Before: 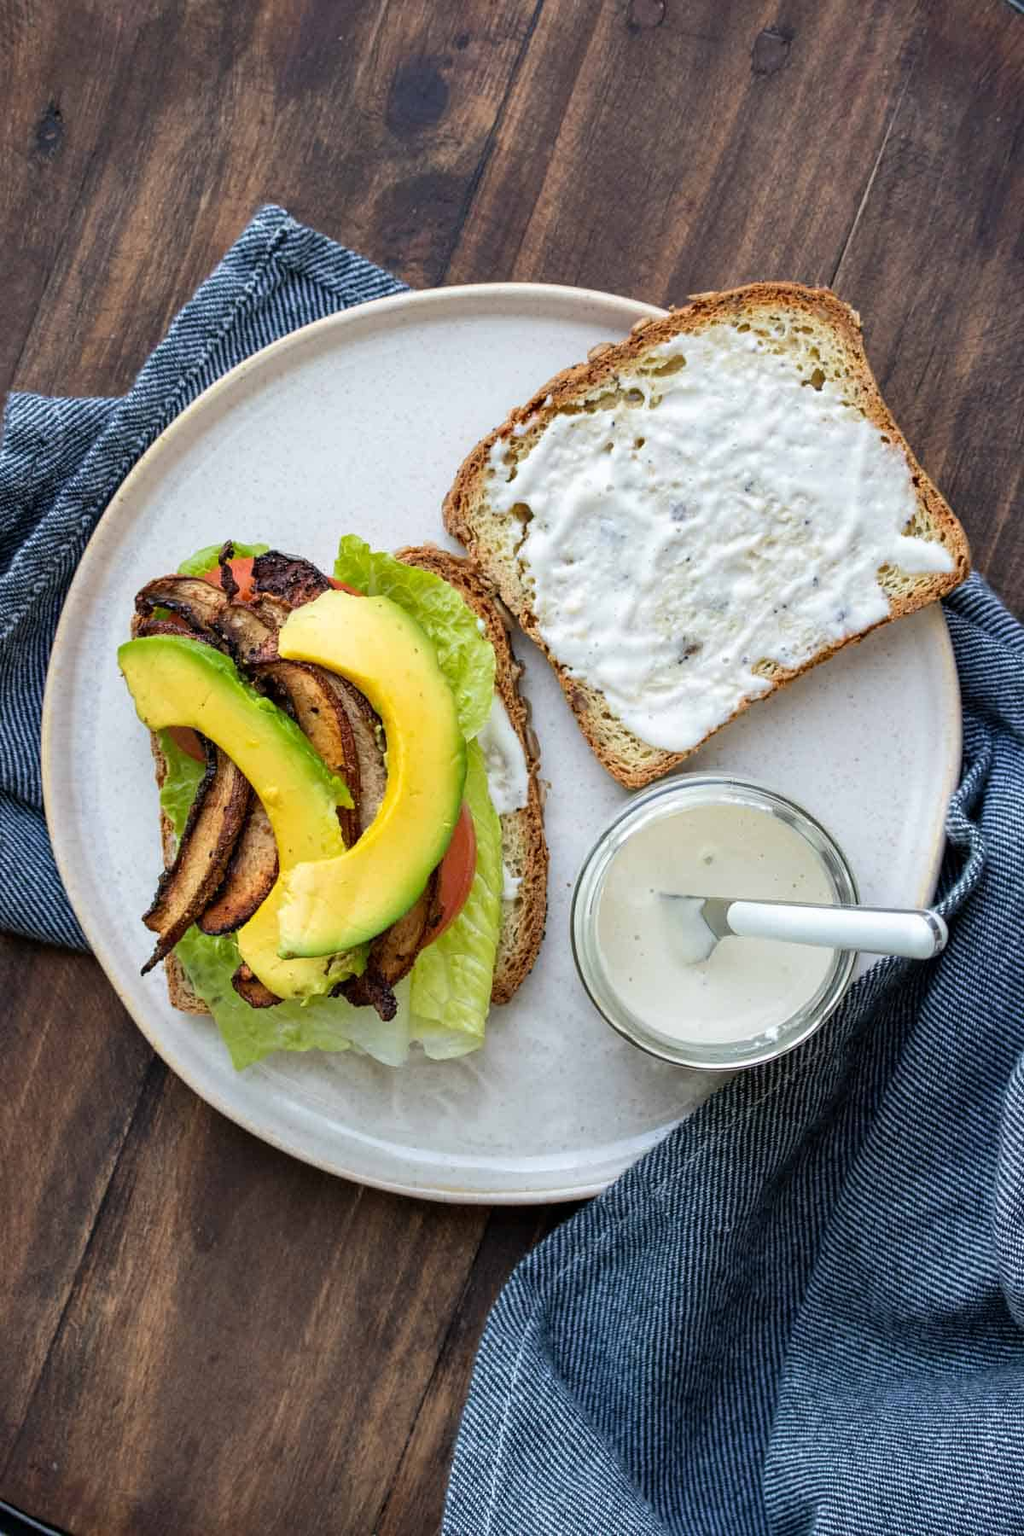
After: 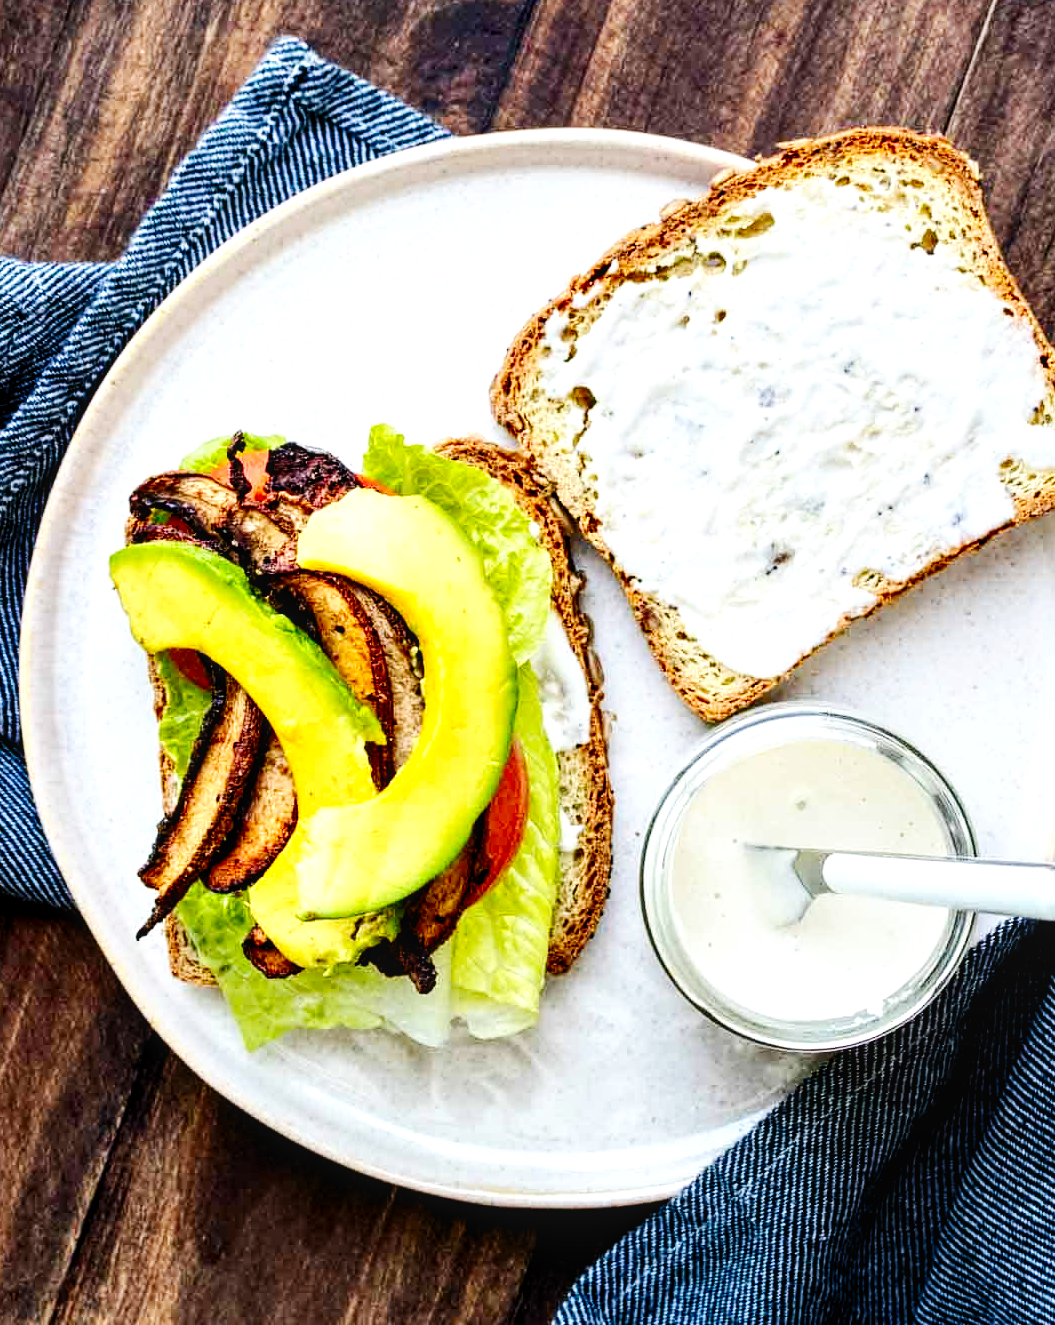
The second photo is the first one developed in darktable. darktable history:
contrast brightness saturation: contrast 0.19, brightness -0.11, saturation 0.21
base curve: curves: ch0 [(0, 0) (0.036, 0.025) (0.121, 0.166) (0.206, 0.329) (0.605, 0.79) (1, 1)], preserve colors none
rgb levels: levels [[0.01, 0.419, 0.839], [0, 0.5, 1], [0, 0.5, 1]]
crop and rotate: left 2.425%, top 11.305%, right 9.6%, bottom 15.08%
local contrast: highlights 99%, shadows 86%, detail 160%, midtone range 0.2
